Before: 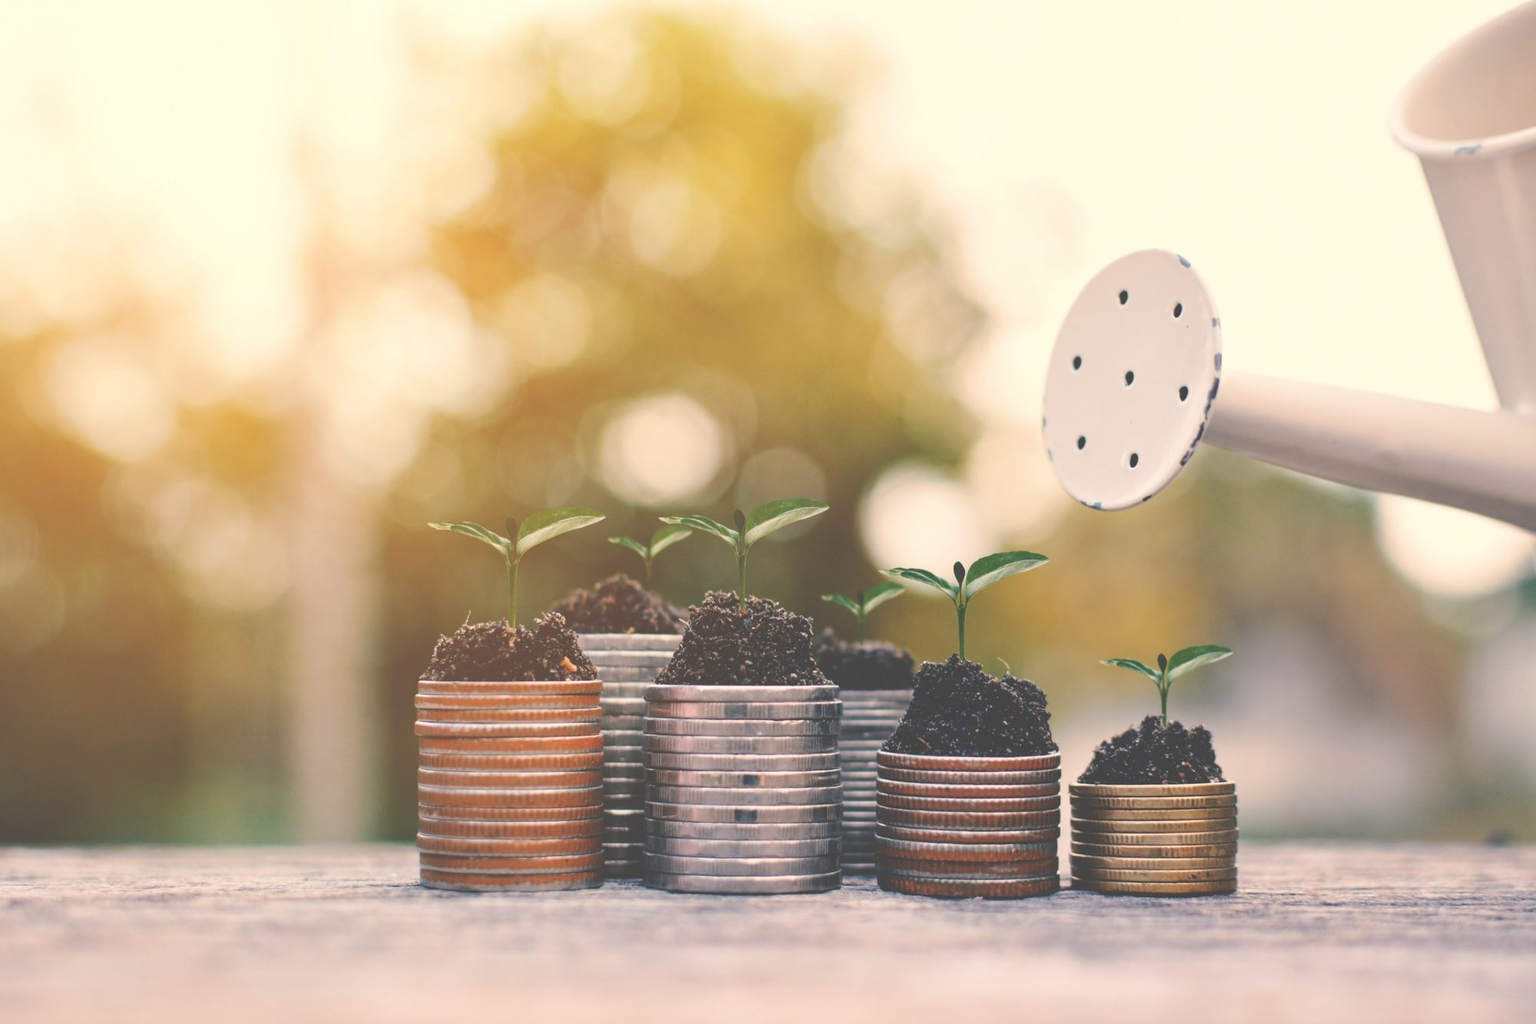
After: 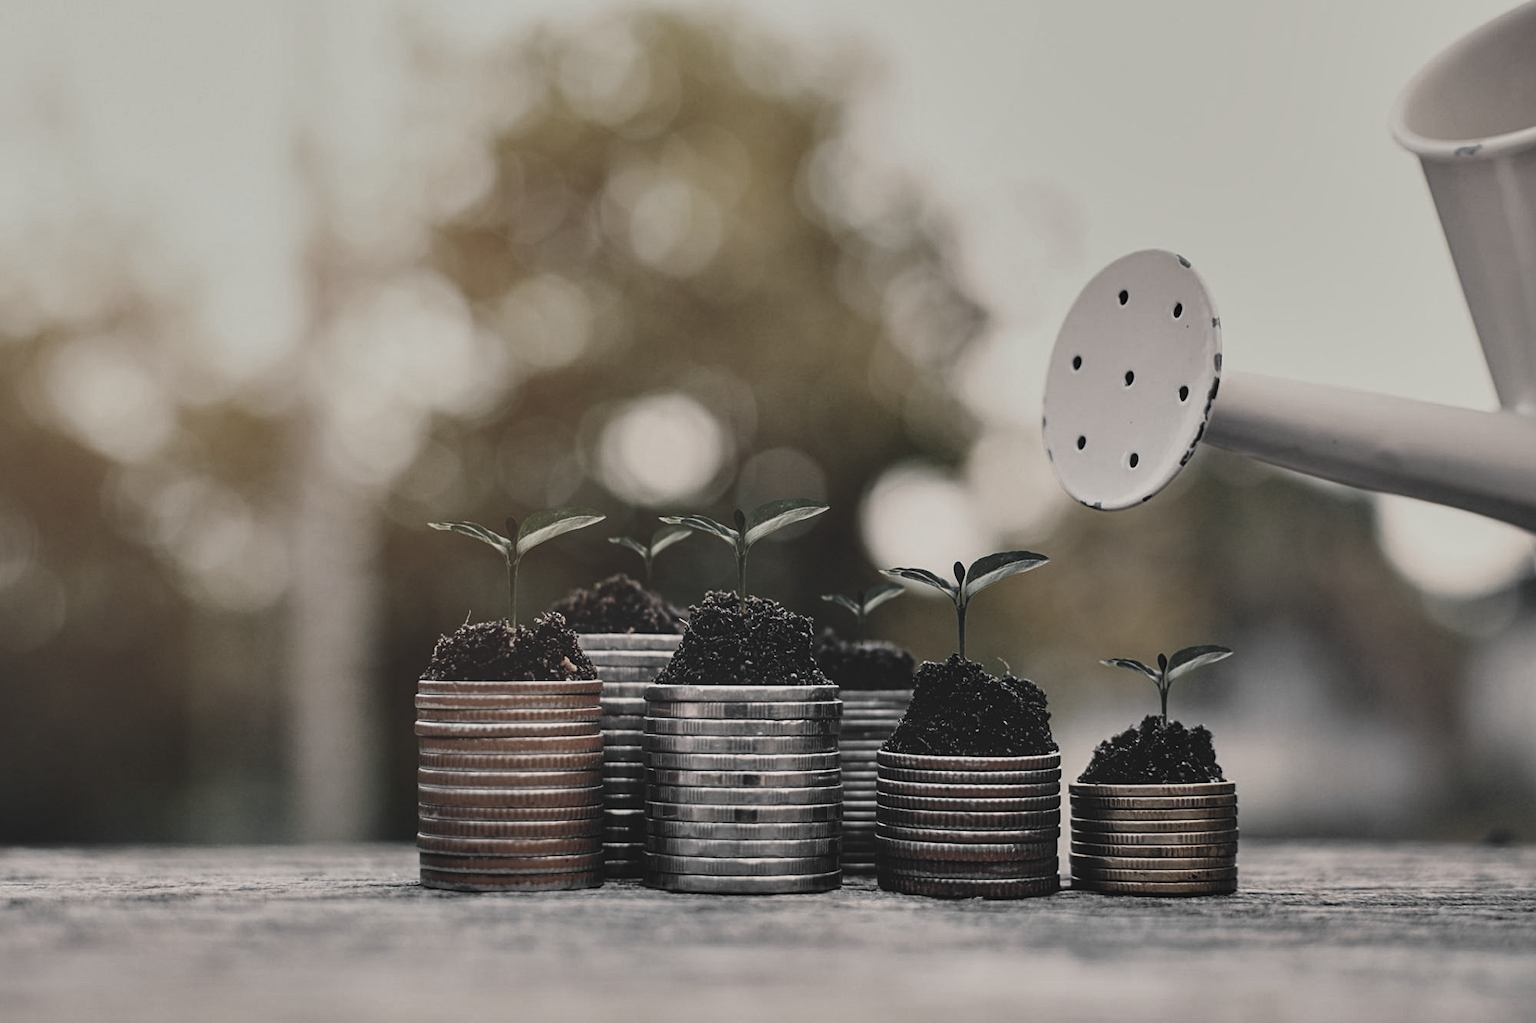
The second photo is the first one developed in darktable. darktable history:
tone curve: curves: ch0 [(0, 0) (0.003, 0.012) (0.011, 0.015) (0.025, 0.02) (0.044, 0.032) (0.069, 0.044) (0.1, 0.063) (0.136, 0.085) (0.177, 0.121) (0.224, 0.159) (0.277, 0.207) (0.335, 0.261) (0.399, 0.328) (0.468, 0.41) (0.543, 0.506) (0.623, 0.609) (0.709, 0.719) (0.801, 0.82) (0.898, 0.907) (1, 1)], color space Lab, independent channels, preserve colors none
color zones: curves: ch0 [(0, 0.613) (0.01, 0.613) (0.245, 0.448) (0.498, 0.529) (0.642, 0.665) (0.879, 0.777) (0.99, 0.613)]; ch1 [(0, 0.035) (0.121, 0.189) (0.259, 0.197) (0.415, 0.061) (0.589, 0.022) (0.732, 0.022) (0.857, 0.026) (0.991, 0.053)]
color correction: highlights a* 0.194, highlights b* 2.74, shadows a* -1.04, shadows b* -4.31
local contrast: detail 110%
contrast equalizer: octaves 7, y [[0.6 ×6], [0.55 ×6], [0 ×6], [0 ×6], [0 ×6]]
exposure: black level correction -0.017, exposure -1.025 EV, compensate highlight preservation false
sharpen: radius 2.117, amount 0.384, threshold 0.059
